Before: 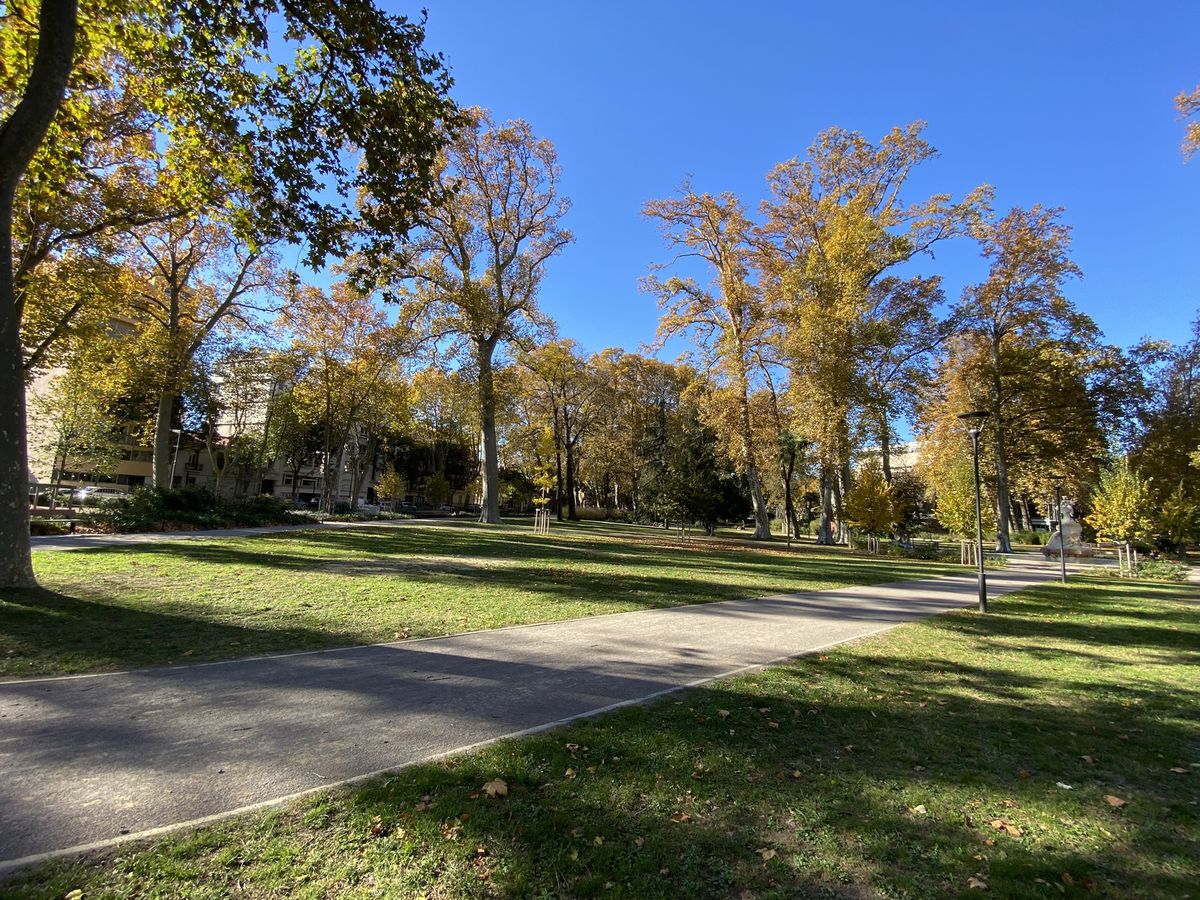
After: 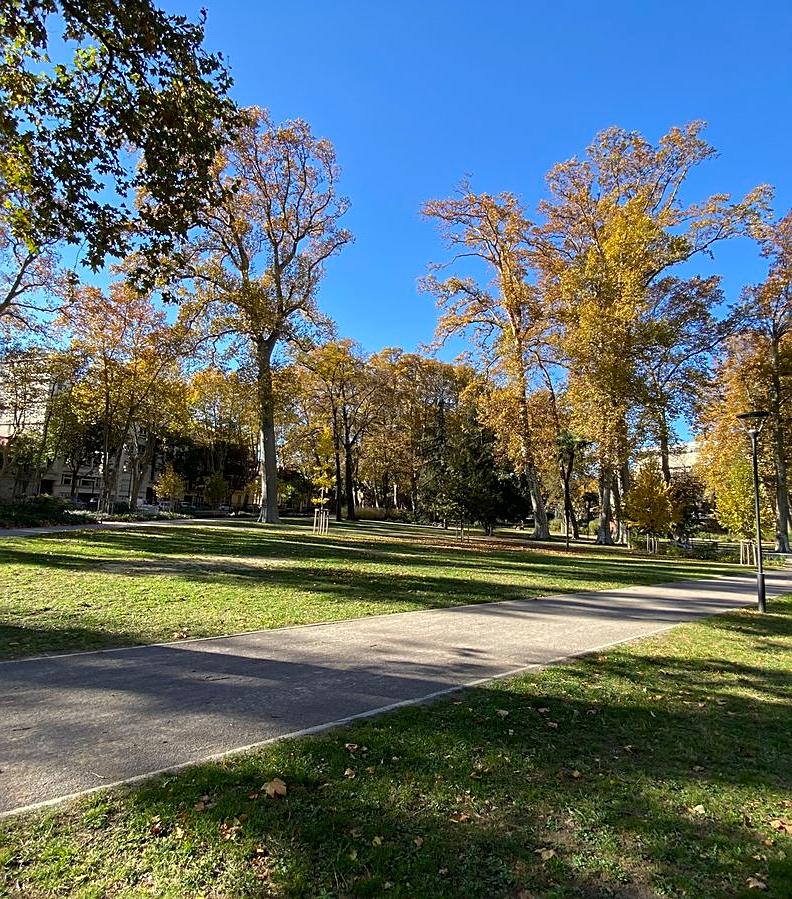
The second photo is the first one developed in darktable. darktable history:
crop and rotate: left 18.442%, right 15.508%
sharpen: on, module defaults
